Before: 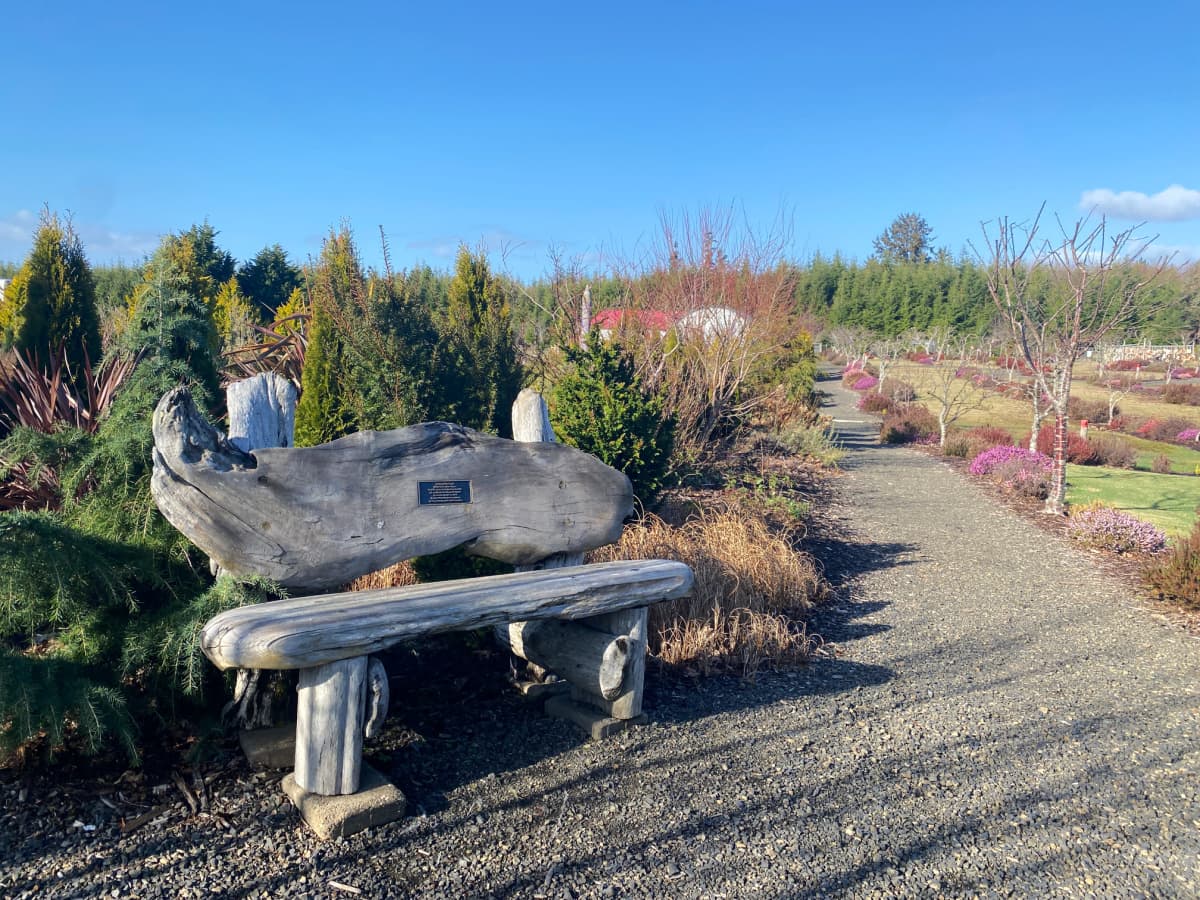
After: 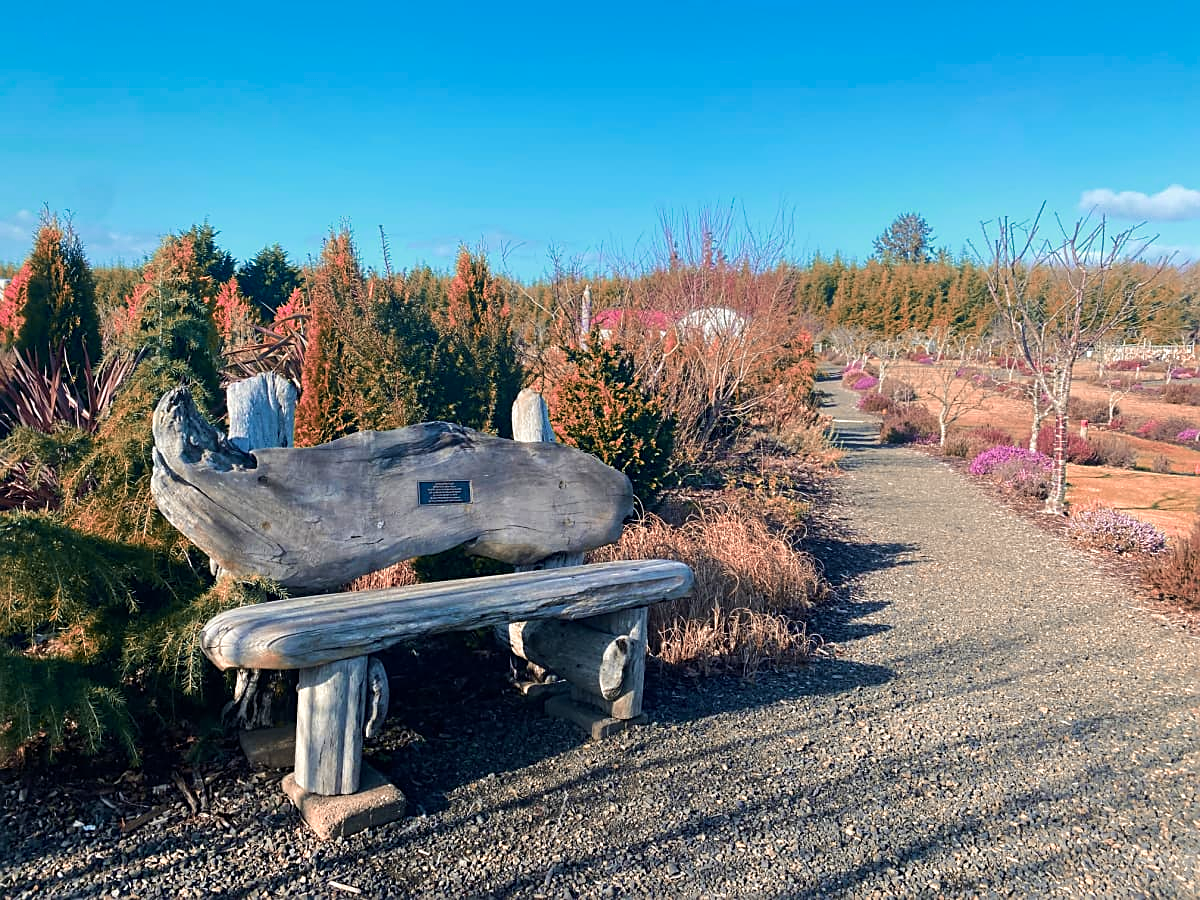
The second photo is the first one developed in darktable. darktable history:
sharpen: on, module defaults
color zones: curves: ch2 [(0, 0.488) (0.143, 0.417) (0.286, 0.212) (0.429, 0.179) (0.571, 0.154) (0.714, 0.415) (0.857, 0.495) (1, 0.488)]
velvia: on, module defaults
